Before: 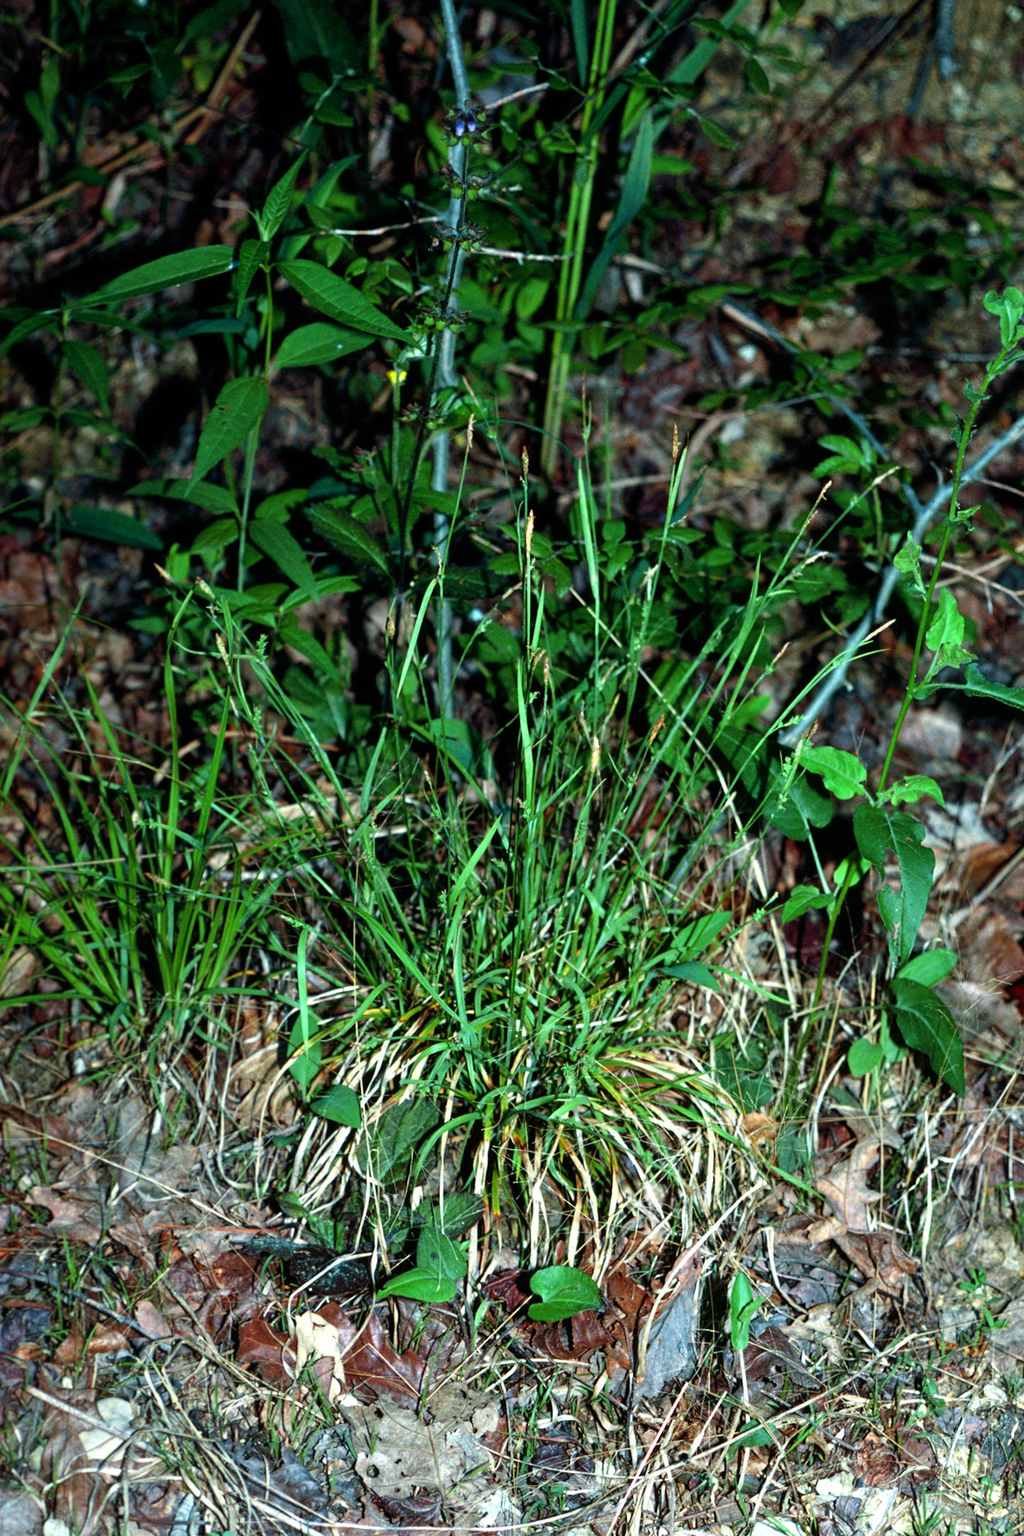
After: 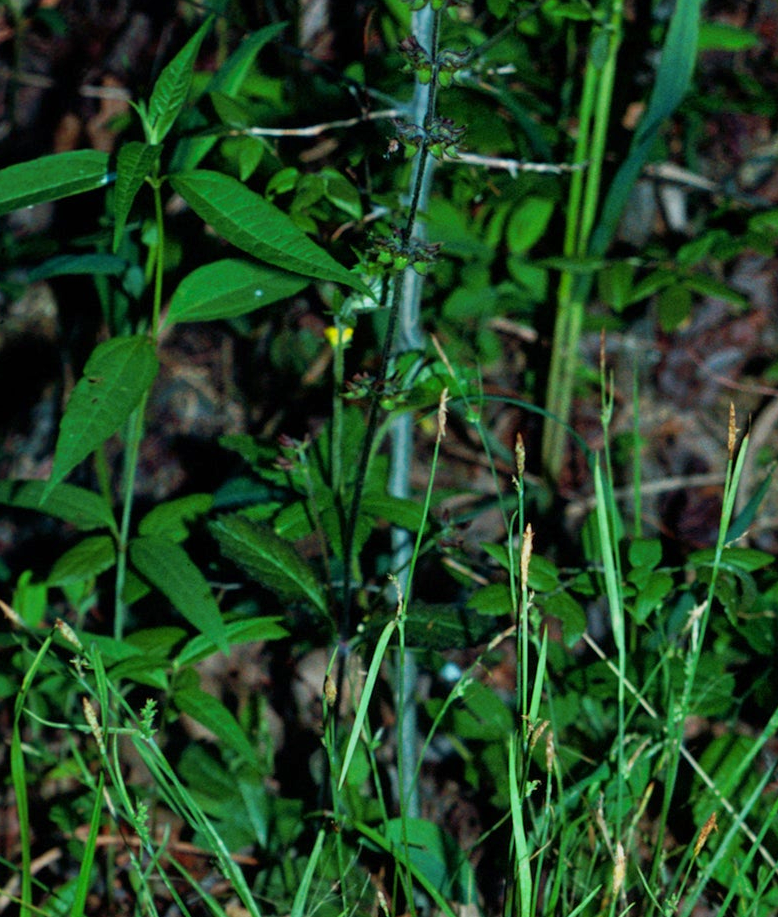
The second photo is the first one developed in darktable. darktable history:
crop: left 15.306%, top 9.065%, right 30.789%, bottom 48.638%
tone equalizer: -8 EV 0.25 EV, -7 EV 0.417 EV, -6 EV 0.417 EV, -5 EV 0.25 EV, -3 EV -0.25 EV, -2 EV -0.417 EV, -1 EV -0.417 EV, +0 EV -0.25 EV, edges refinement/feathering 500, mask exposure compensation -1.57 EV, preserve details guided filter
tone curve: curves: ch0 [(0, 0) (0.003, 0.003) (0.011, 0.011) (0.025, 0.025) (0.044, 0.044) (0.069, 0.068) (0.1, 0.099) (0.136, 0.134) (0.177, 0.175) (0.224, 0.222) (0.277, 0.274) (0.335, 0.331) (0.399, 0.395) (0.468, 0.463) (0.543, 0.554) (0.623, 0.632) (0.709, 0.716) (0.801, 0.805) (0.898, 0.9) (1, 1)], preserve colors none
